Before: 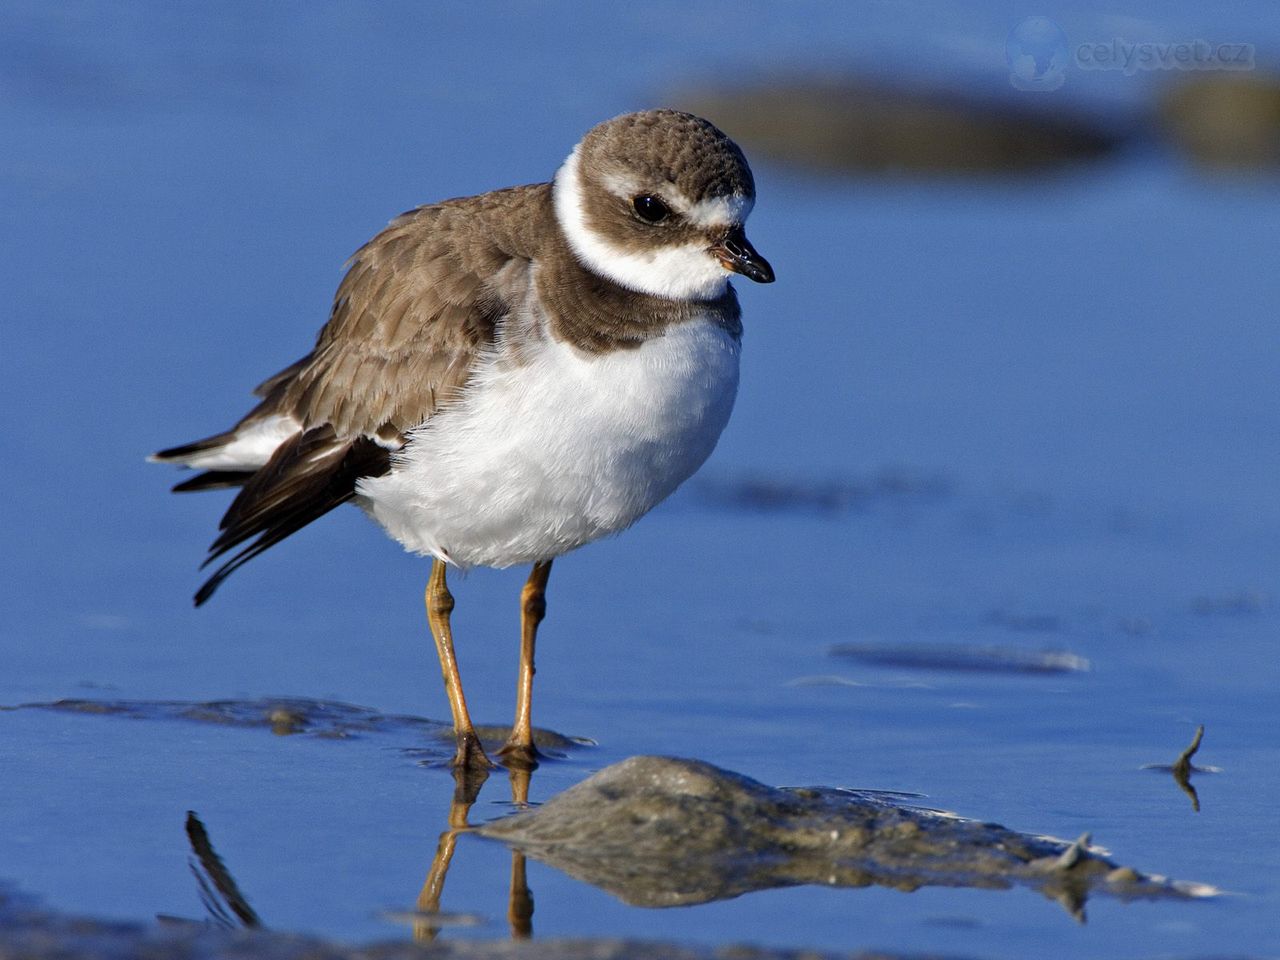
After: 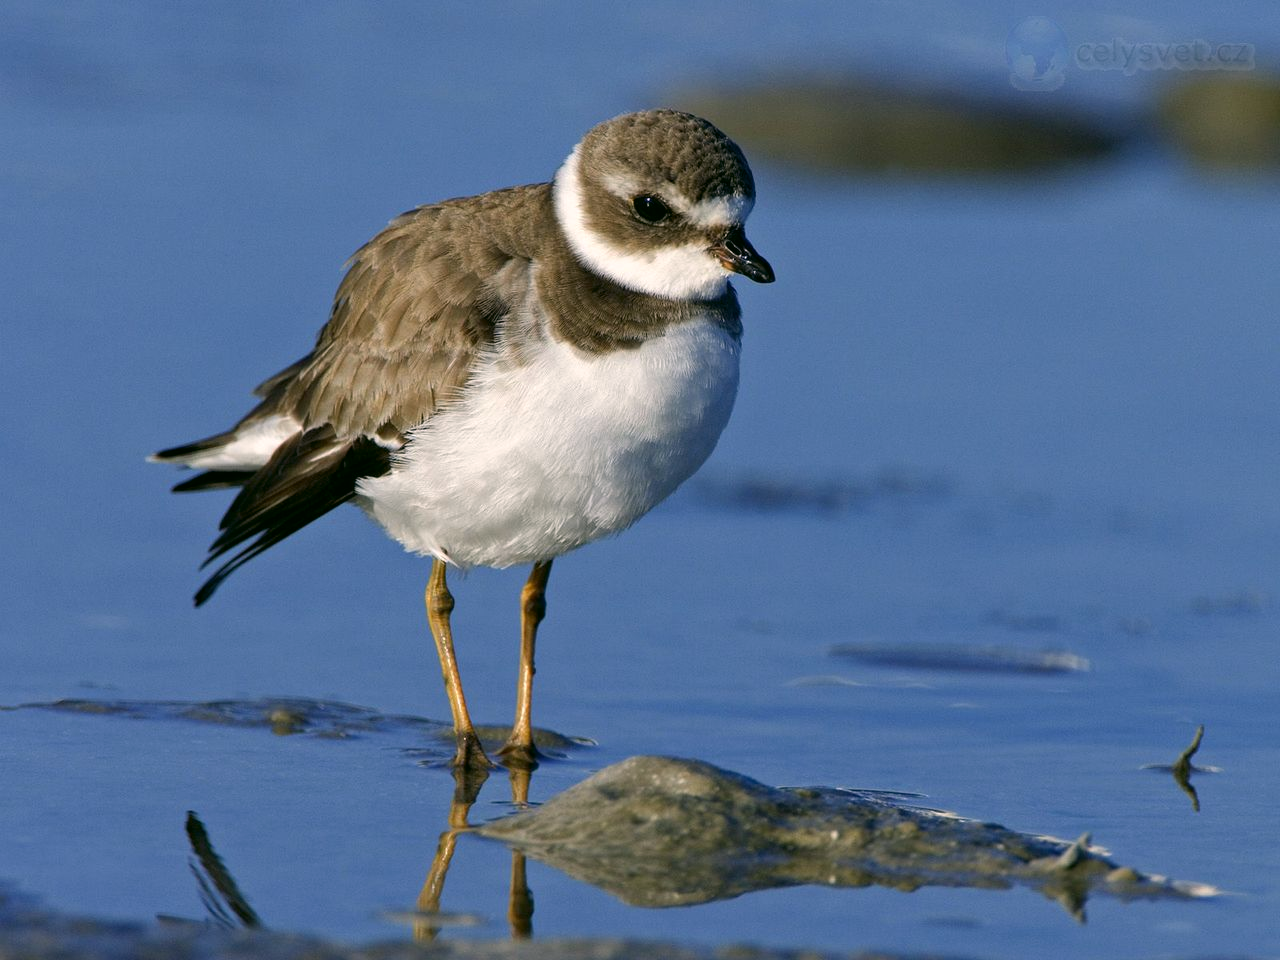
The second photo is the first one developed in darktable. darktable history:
tone equalizer: on, module defaults
color correction: highlights a* 4.02, highlights b* 4.98, shadows a* -7.55, shadows b* 4.98
